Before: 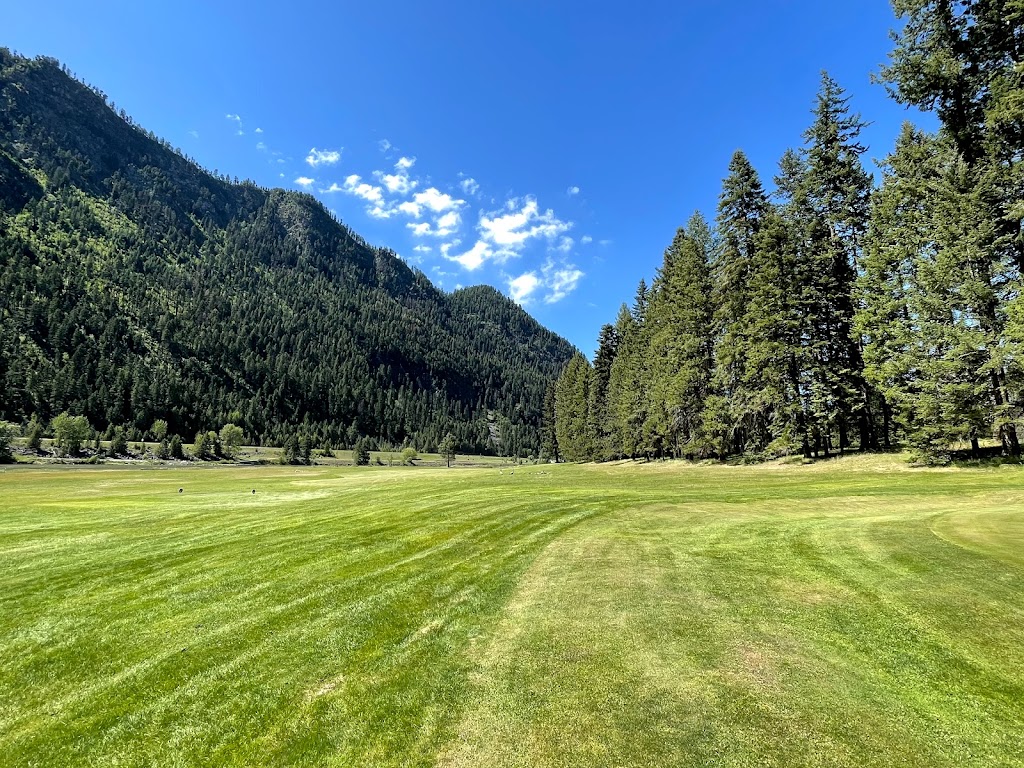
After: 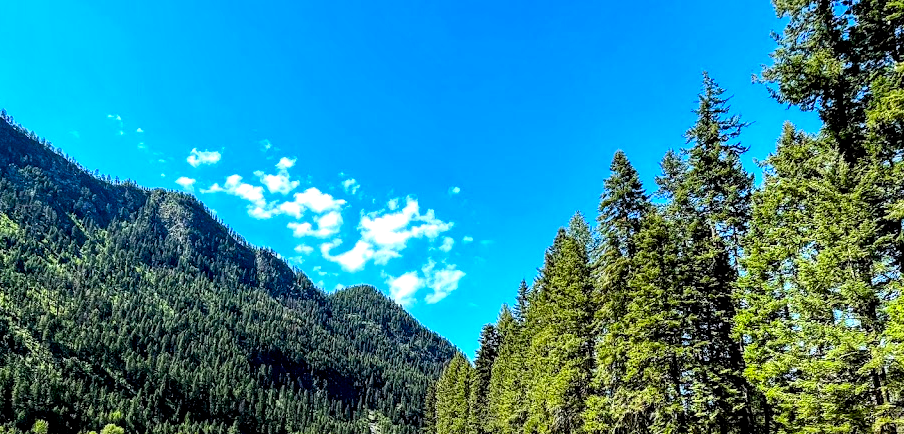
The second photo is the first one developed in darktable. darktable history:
crop and rotate: left 11.641%, bottom 43.419%
local contrast: detail 160%
contrast brightness saturation: contrast 0.199, brightness 0.201, saturation 0.799
